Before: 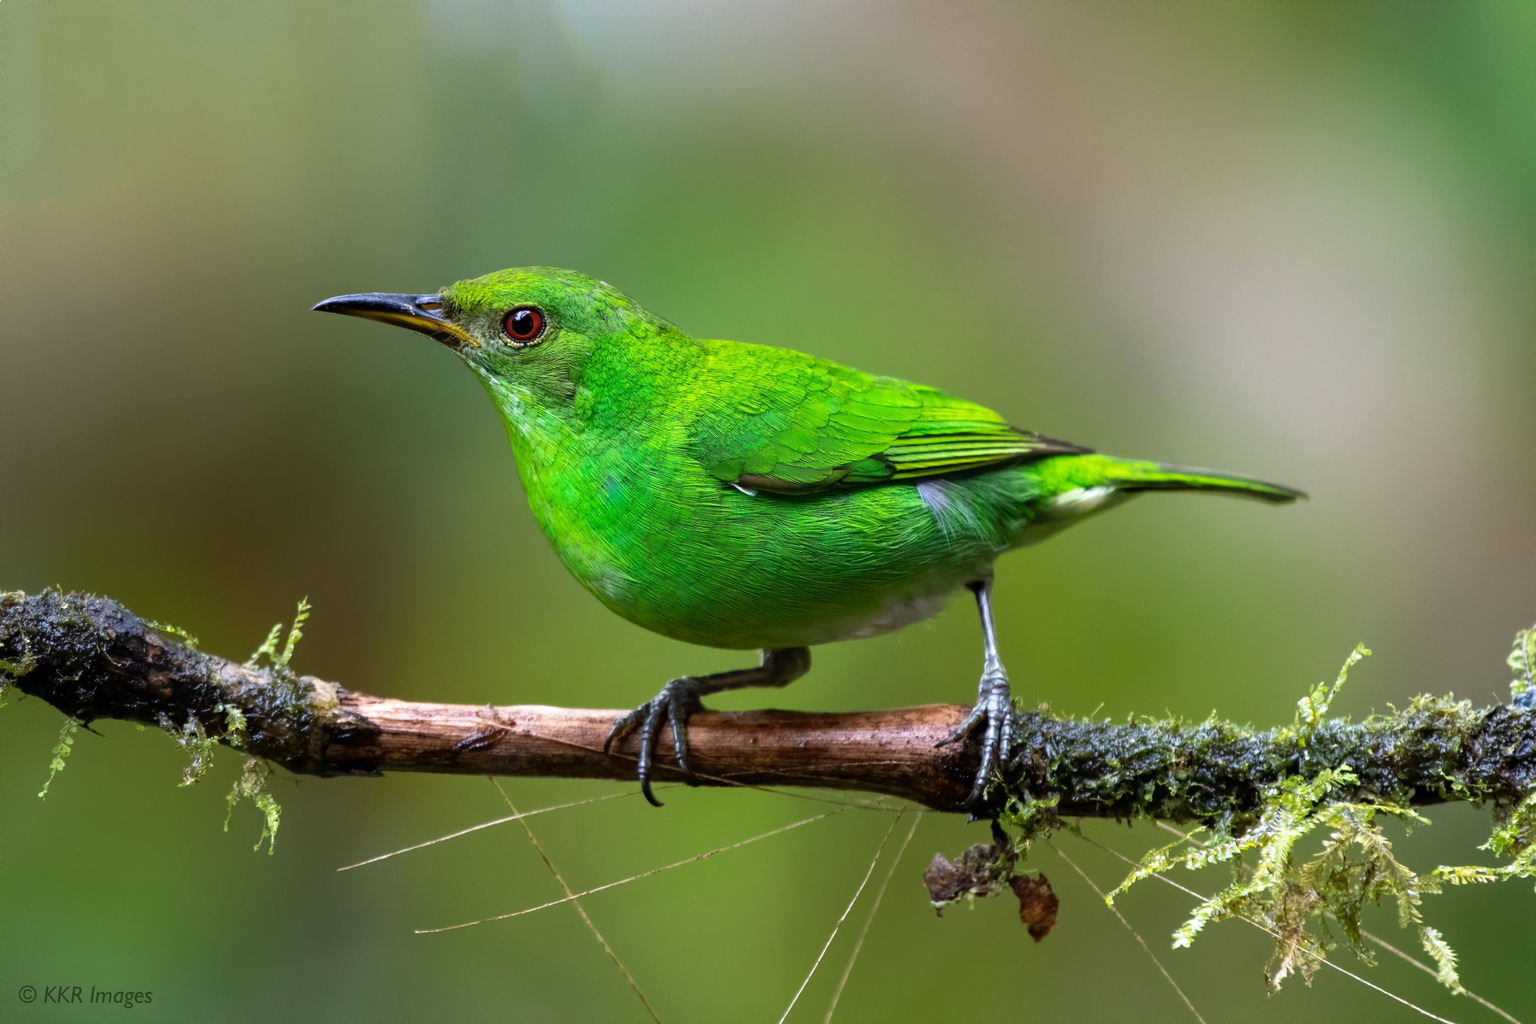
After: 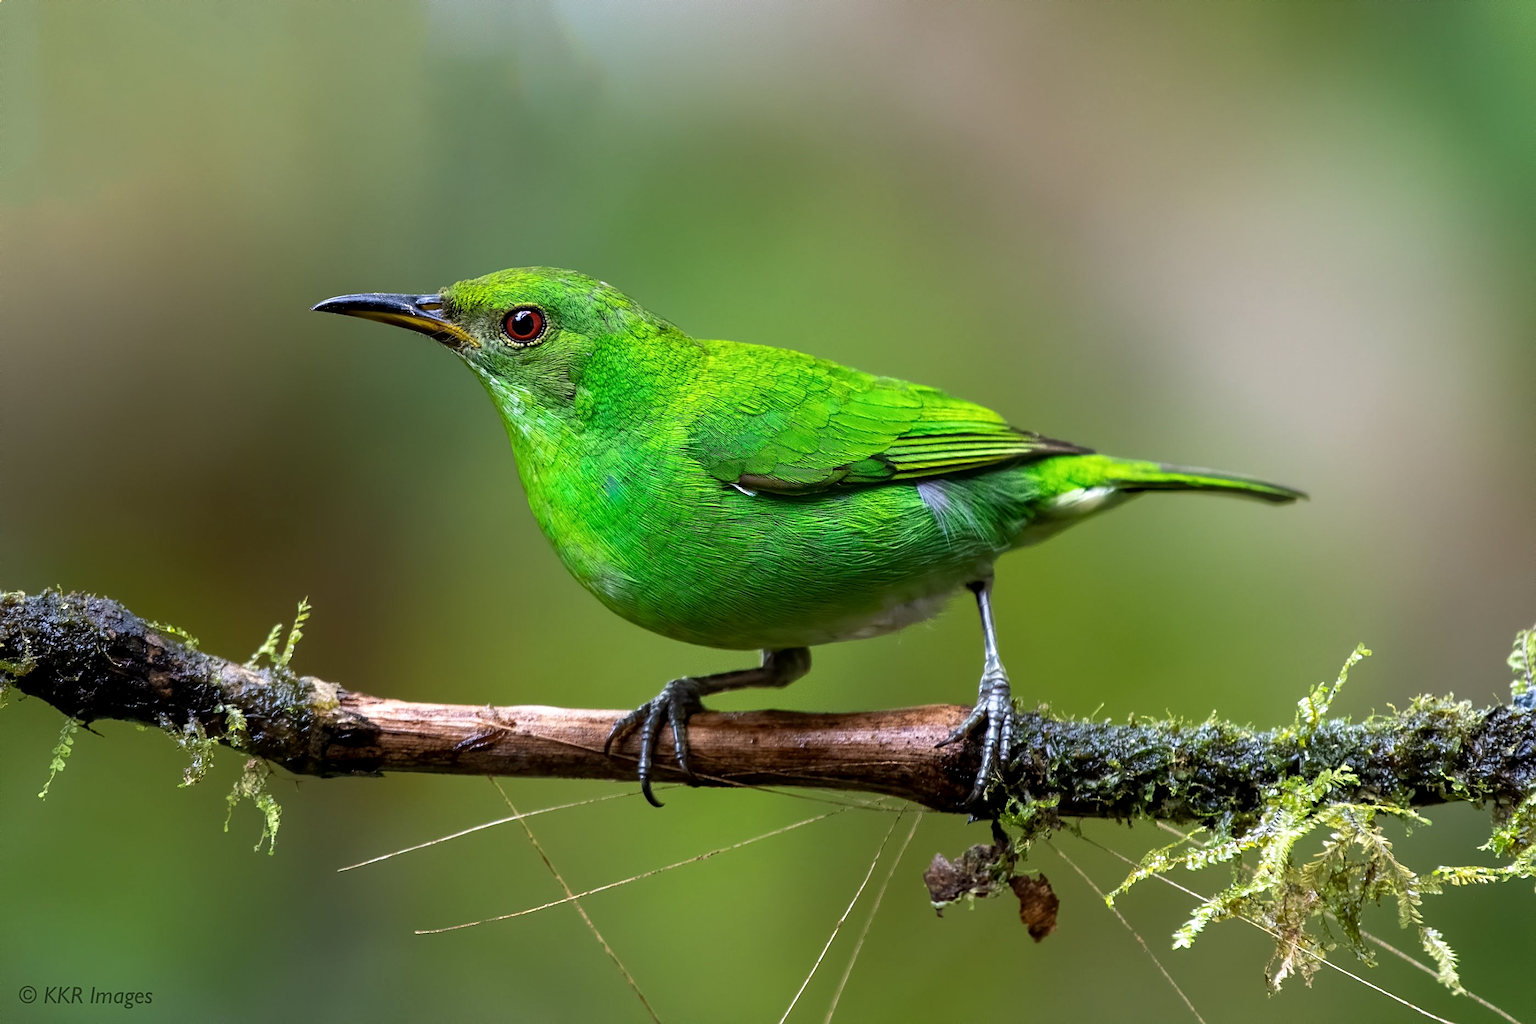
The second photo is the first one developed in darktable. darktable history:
local contrast: highlights 102%, shadows 102%, detail 119%, midtone range 0.2
sharpen: on, module defaults
